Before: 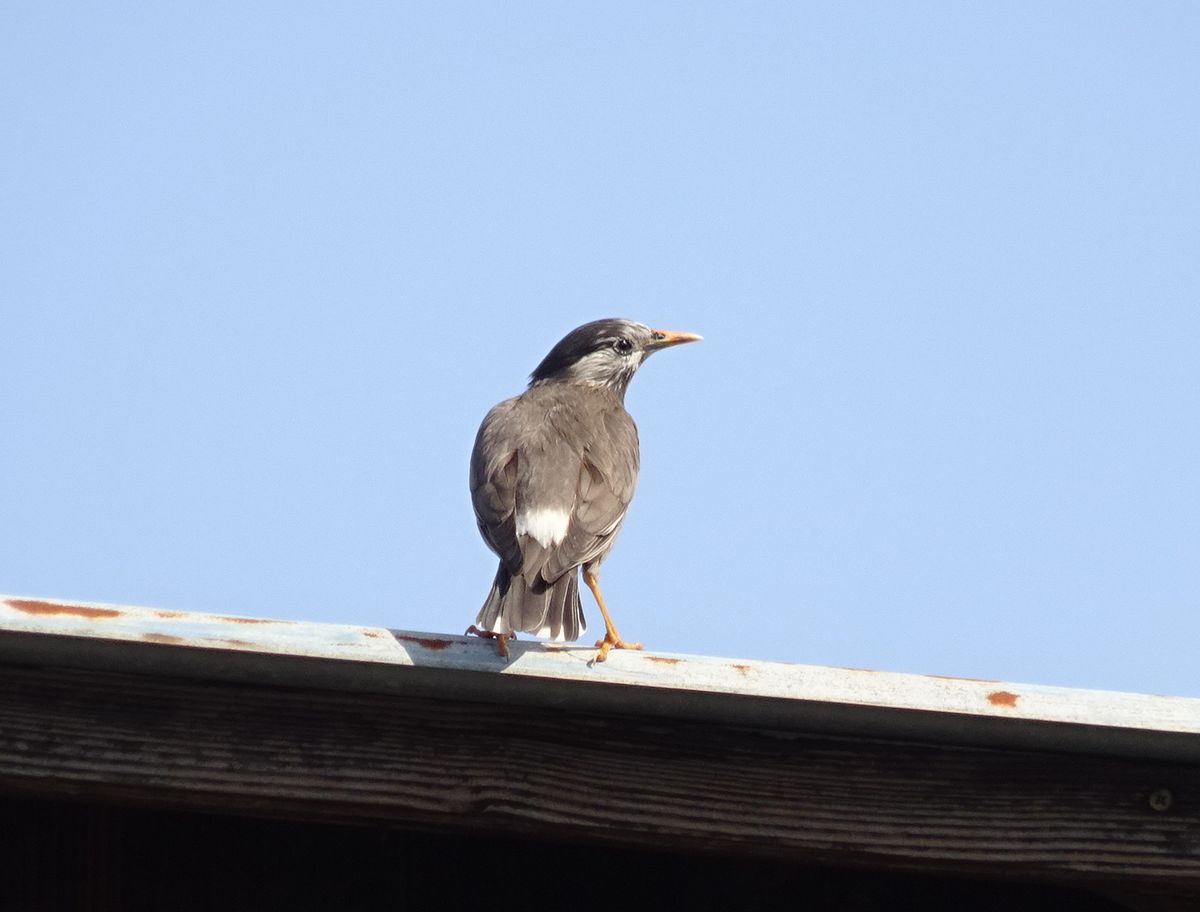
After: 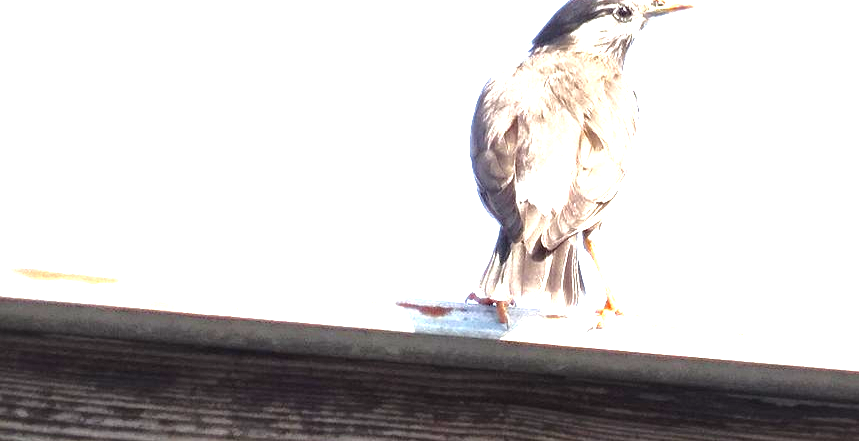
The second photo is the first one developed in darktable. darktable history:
crop: top 36.555%, right 28.343%, bottom 14.802%
local contrast: mode bilateral grid, contrast 20, coarseness 49, detail 171%, midtone range 0.2
exposure: exposure 2.218 EV, compensate highlight preservation false
